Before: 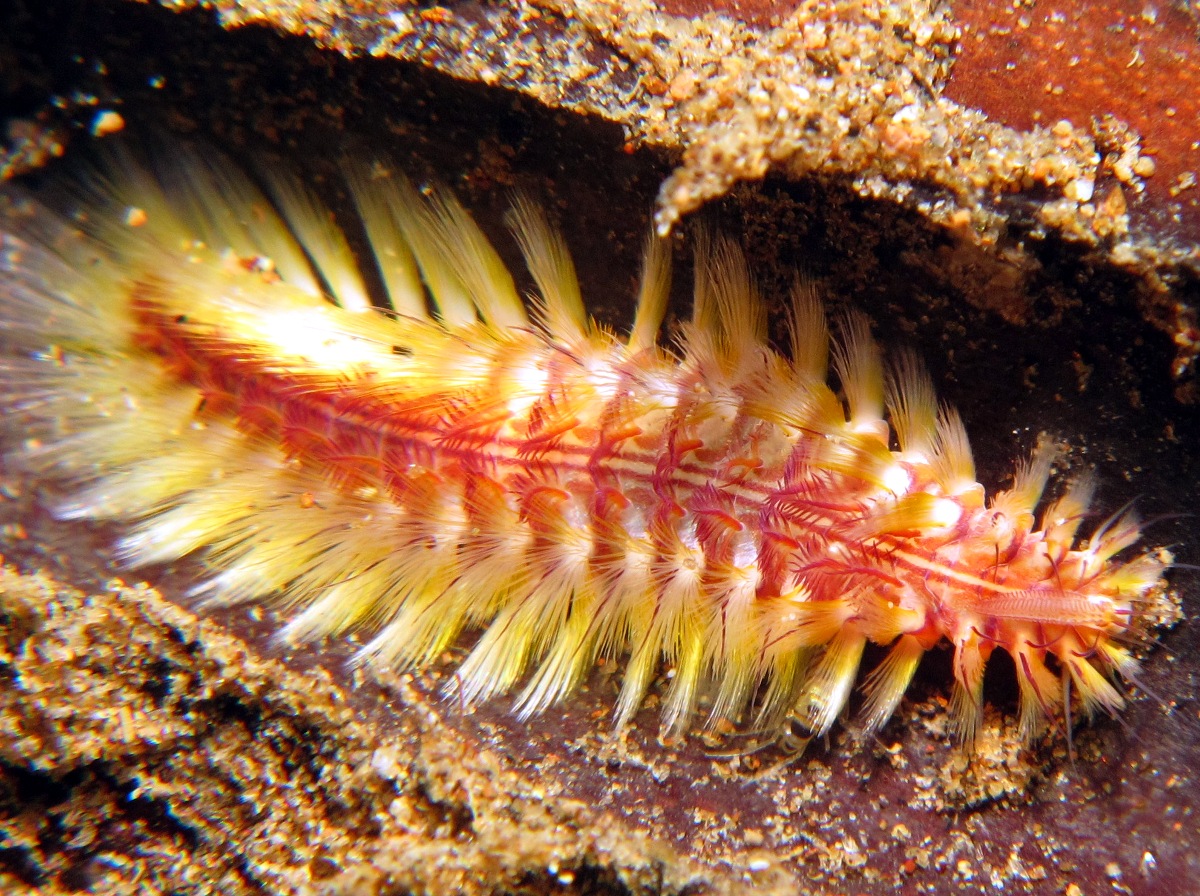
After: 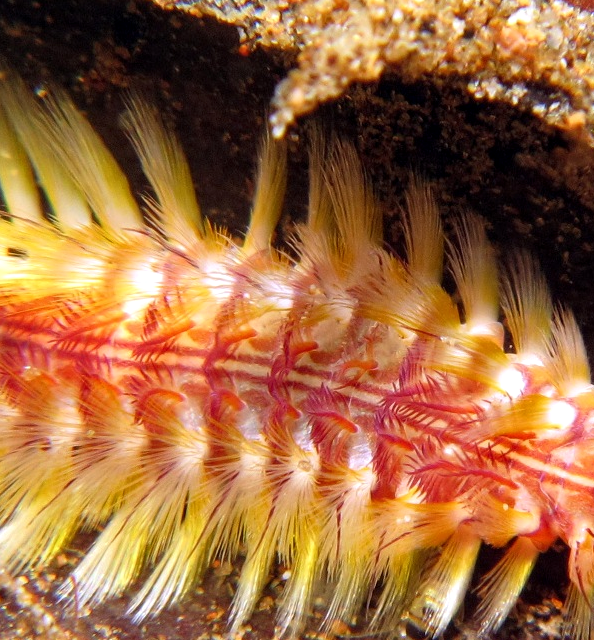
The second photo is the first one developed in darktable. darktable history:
local contrast: highlights 101%, shadows 99%, detail 119%, midtone range 0.2
crop: left 32.086%, top 10.938%, right 18.395%, bottom 17.527%
